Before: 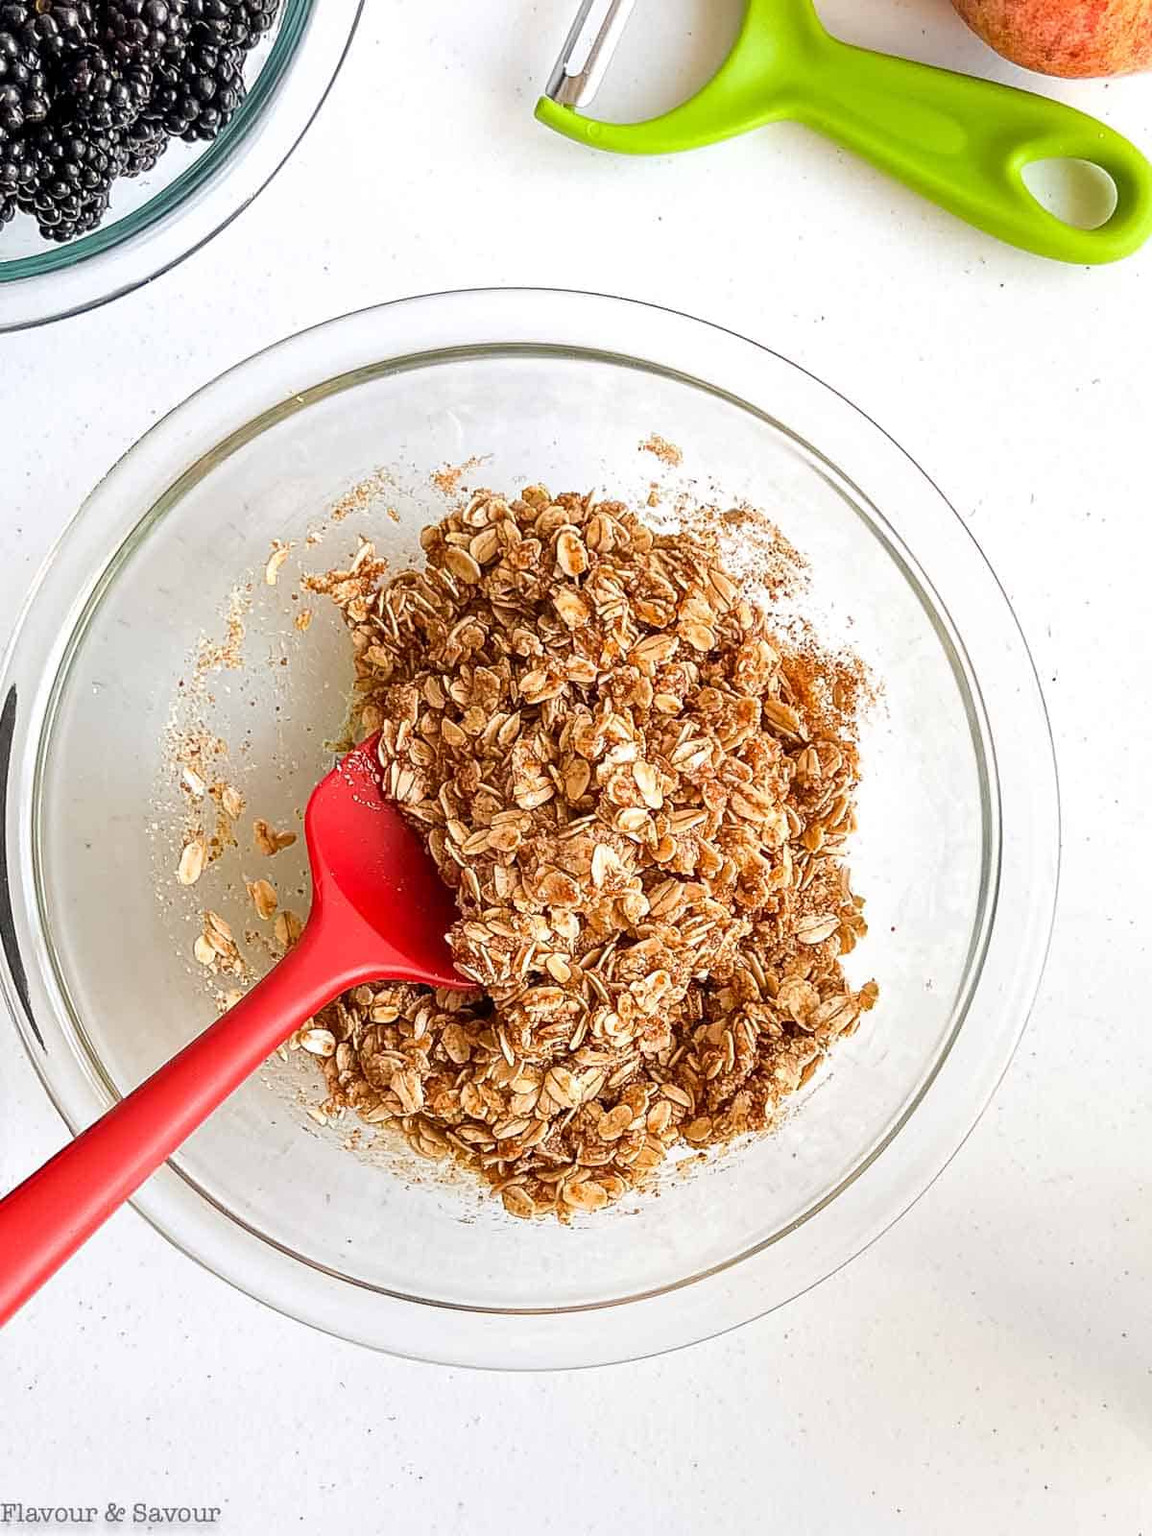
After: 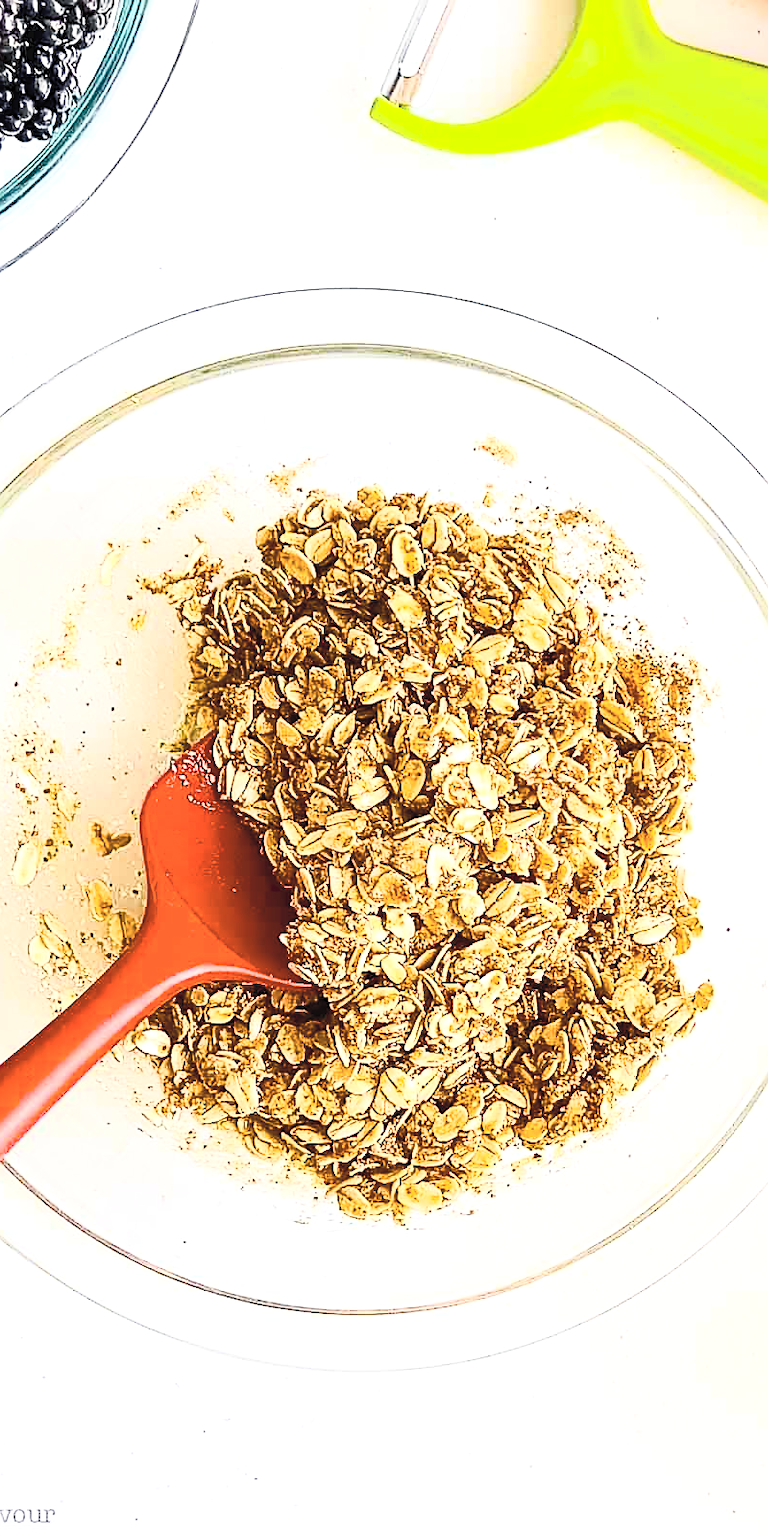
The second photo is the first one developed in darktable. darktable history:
sharpen: on, module defaults
contrast brightness saturation: contrast 0.45, brightness 0.562, saturation -0.184
crop and rotate: left 14.385%, right 18.925%
color balance rgb: shadows lift › chroma 4.131%, shadows lift › hue 253.39°, linear chroma grading › global chroma 8.936%, perceptual saturation grading › global saturation 34.625%, perceptual saturation grading › highlights -29.927%, perceptual saturation grading › shadows 35.255%, global vibrance 16.604%, saturation formula JzAzBz (2021)
exposure: black level correction 0, exposure 0.499 EV, compensate highlight preservation false
